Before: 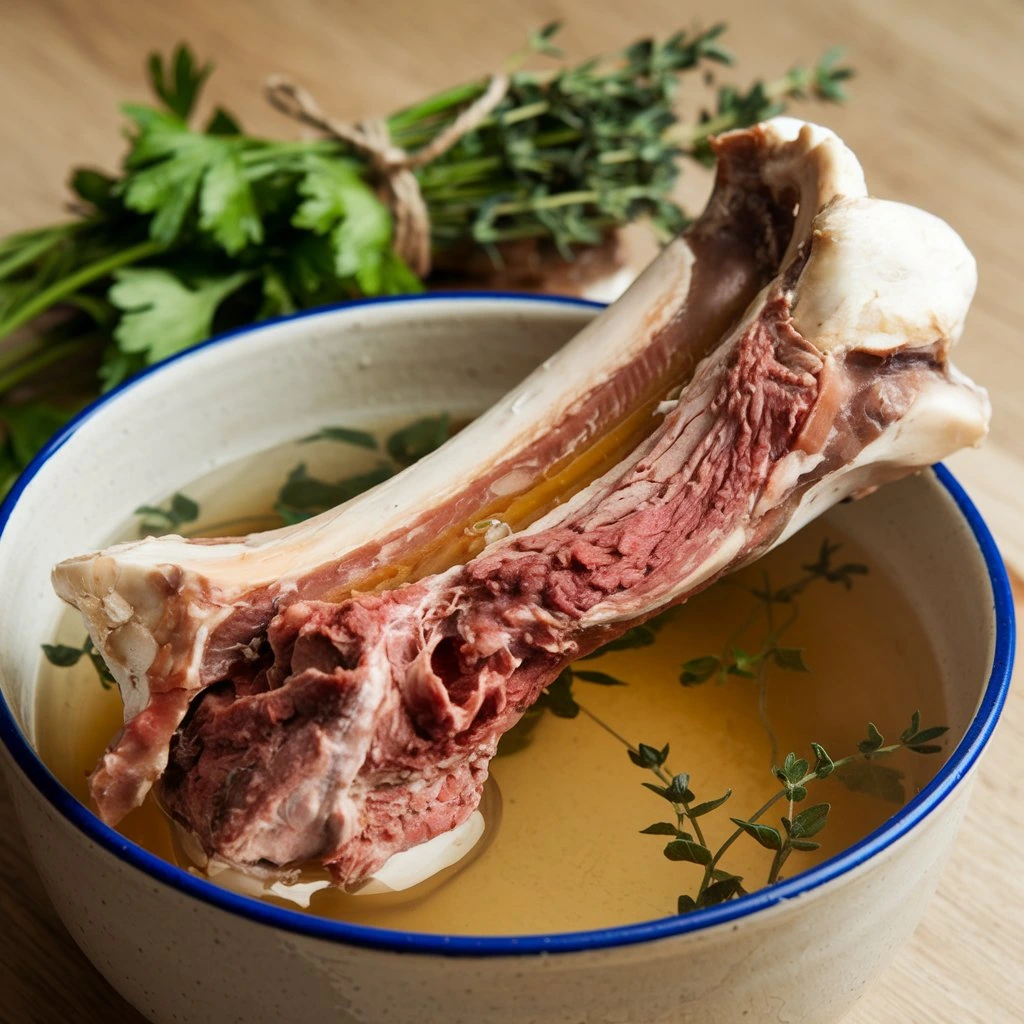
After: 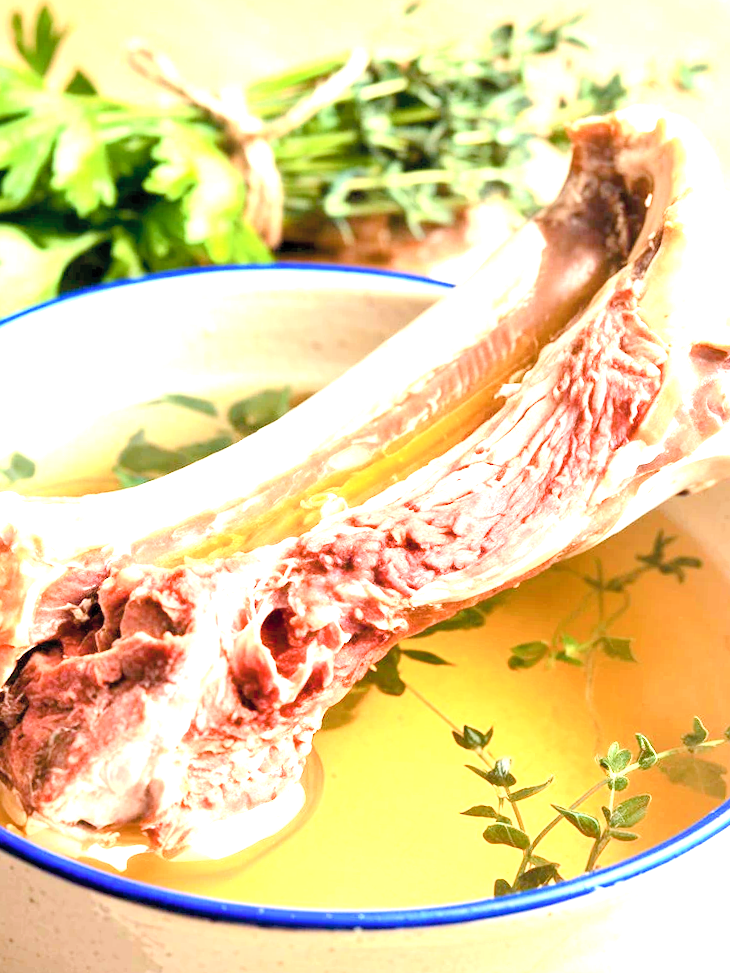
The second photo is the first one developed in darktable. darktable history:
crop and rotate: angle -3.03°, left 14.231%, top 0.015%, right 10.792%, bottom 0.042%
contrast brightness saturation: contrast 0.143, brightness 0.226
color balance rgb: highlights gain › chroma 0.228%, highlights gain › hue 330.75°, perceptual saturation grading › global saturation 20%, perceptual saturation grading › highlights -25.797%, perceptual saturation grading › shadows 25.26%
exposure: black level correction 0.001, exposure 2.71 EV, compensate highlight preservation false
